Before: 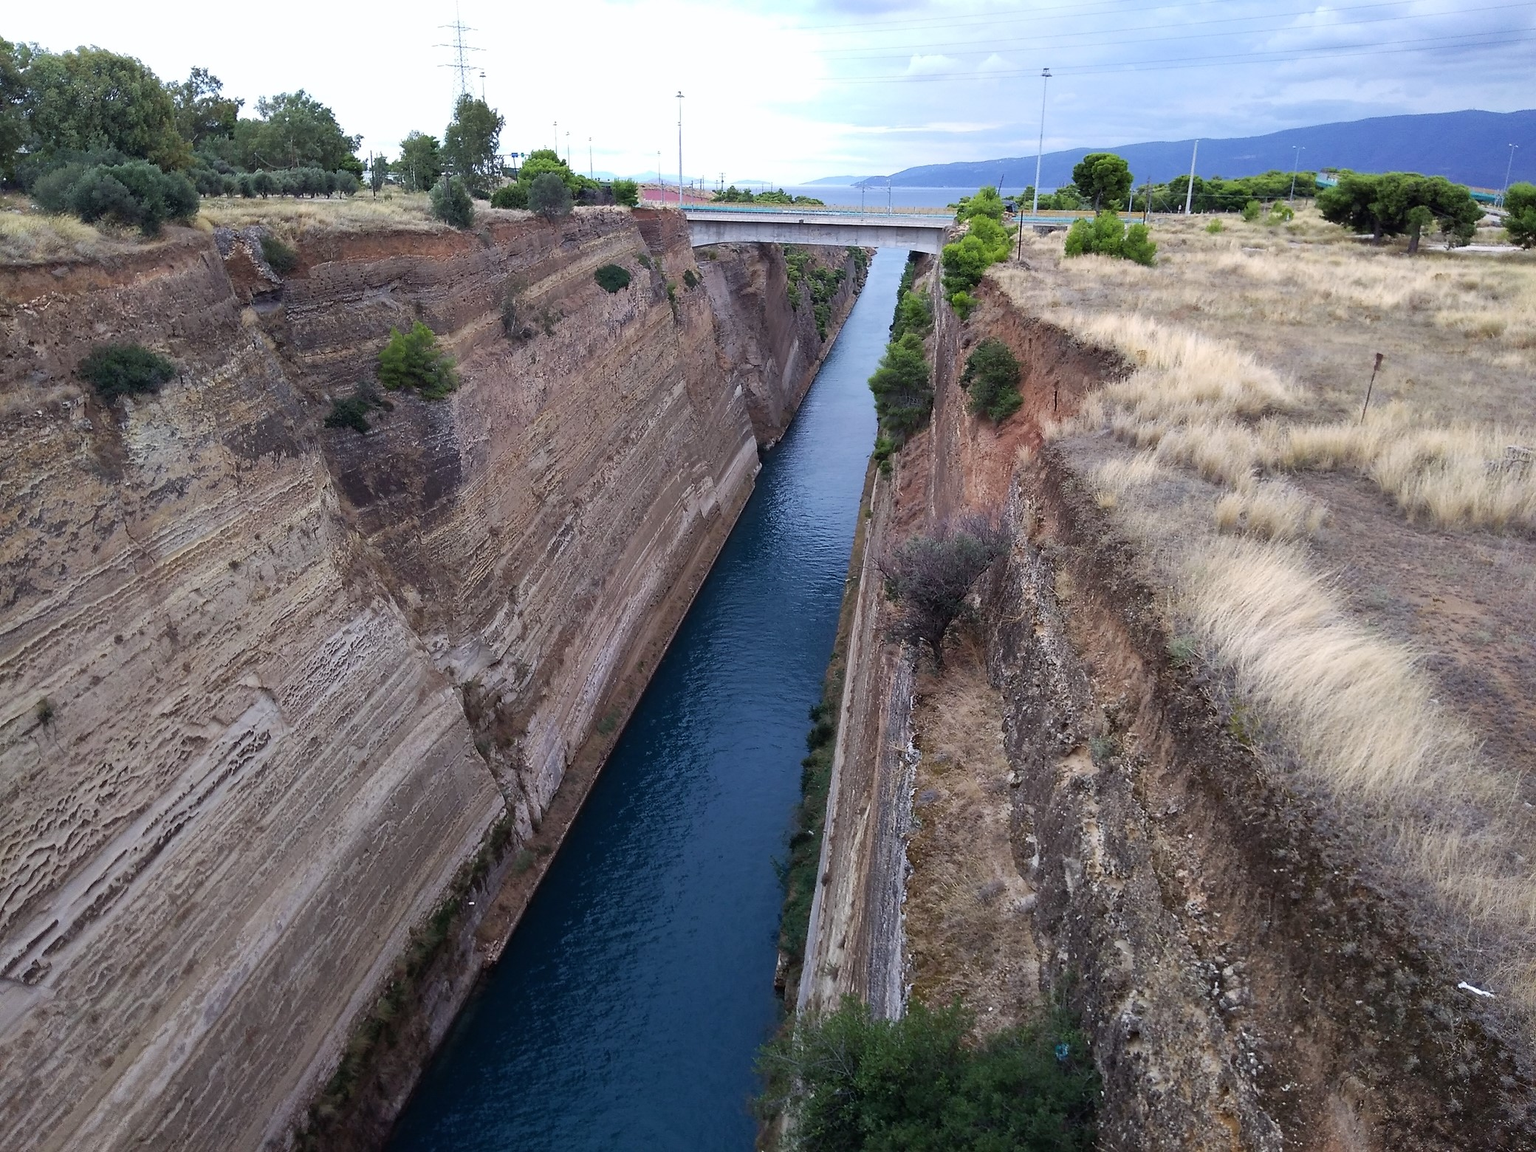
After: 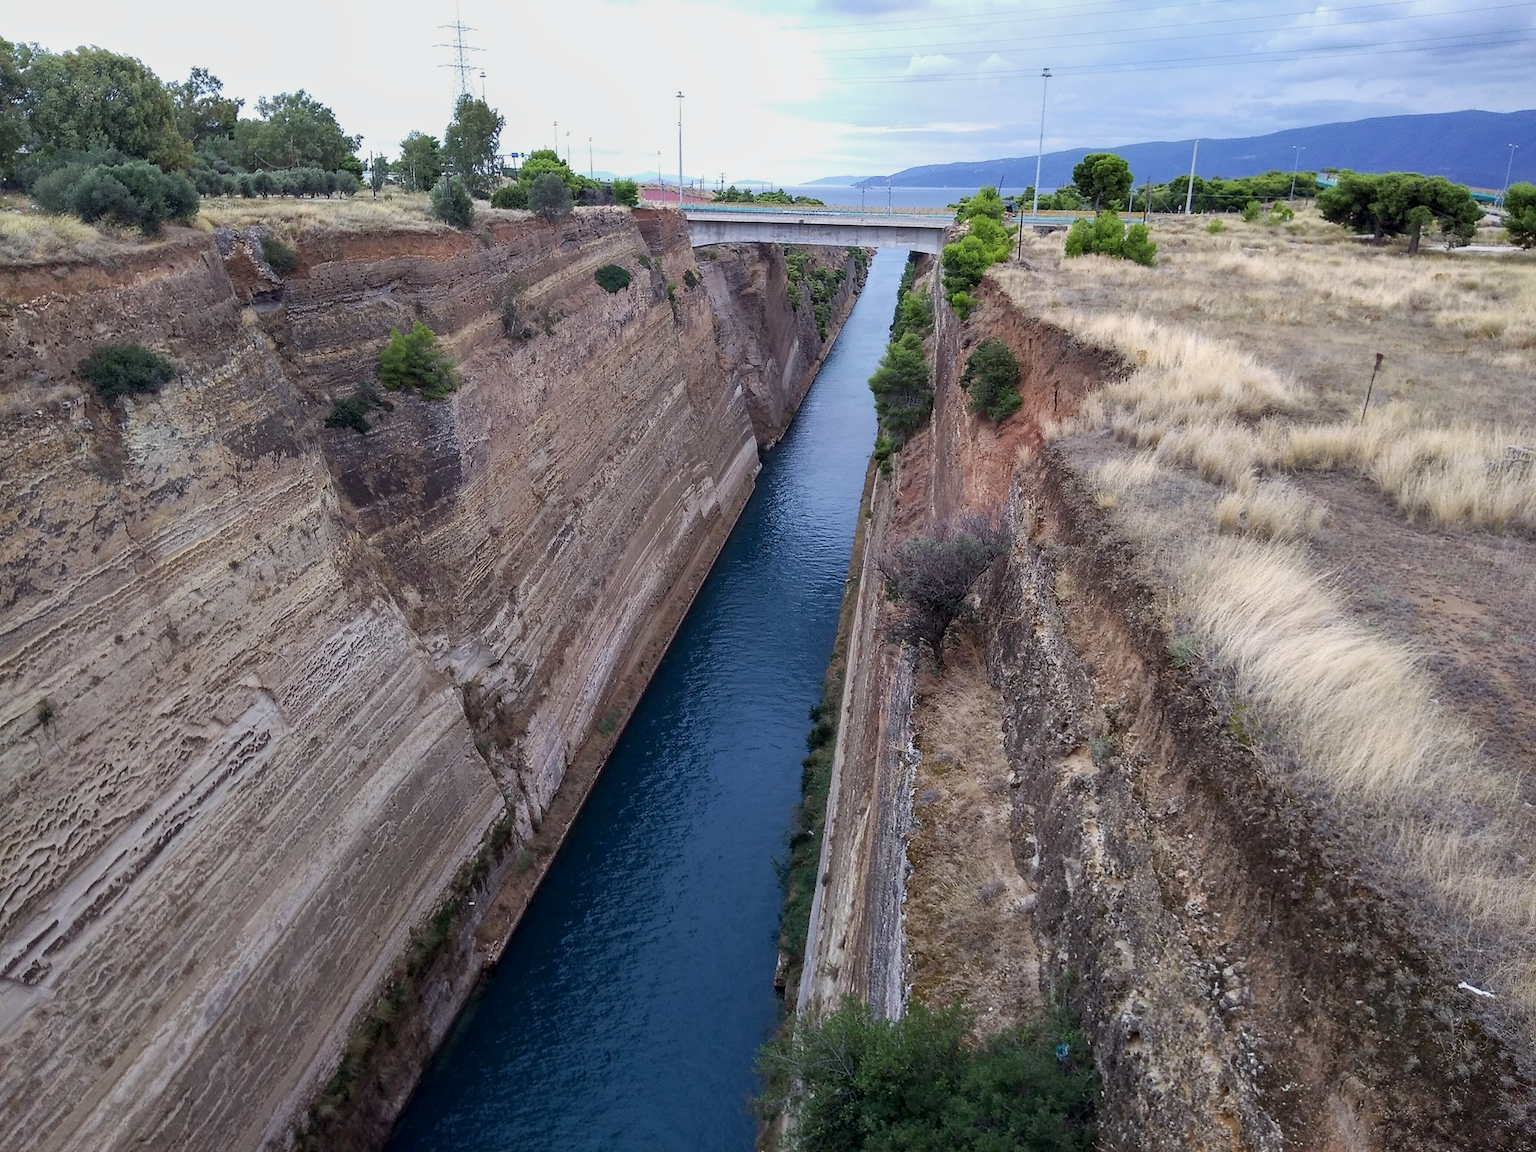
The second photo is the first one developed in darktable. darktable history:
color balance rgb: contrast -10%
local contrast: on, module defaults
